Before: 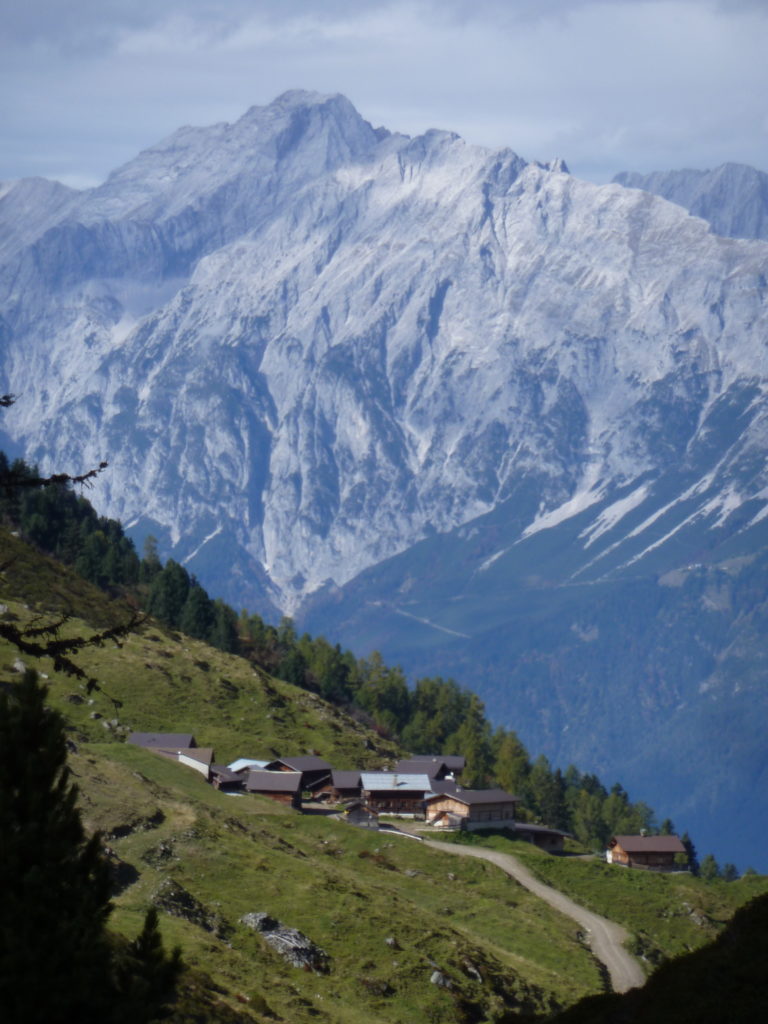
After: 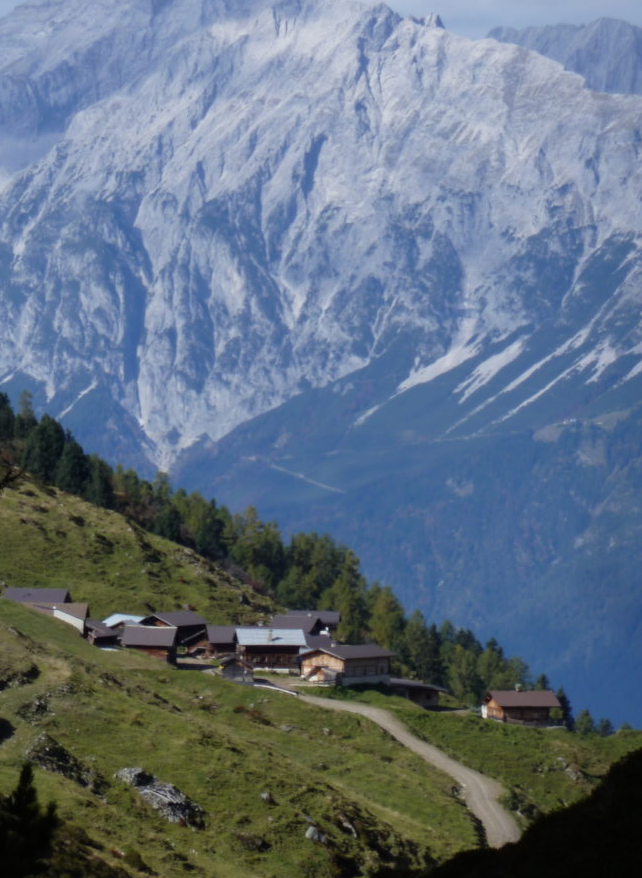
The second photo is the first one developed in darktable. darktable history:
crop: left 16.315%, top 14.246%
filmic rgb: black relative exposure -11.35 EV, white relative exposure 3.22 EV, hardness 6.76, color science v6 (2022)
color balance: mode lift, gamma, gain (sRGB)
